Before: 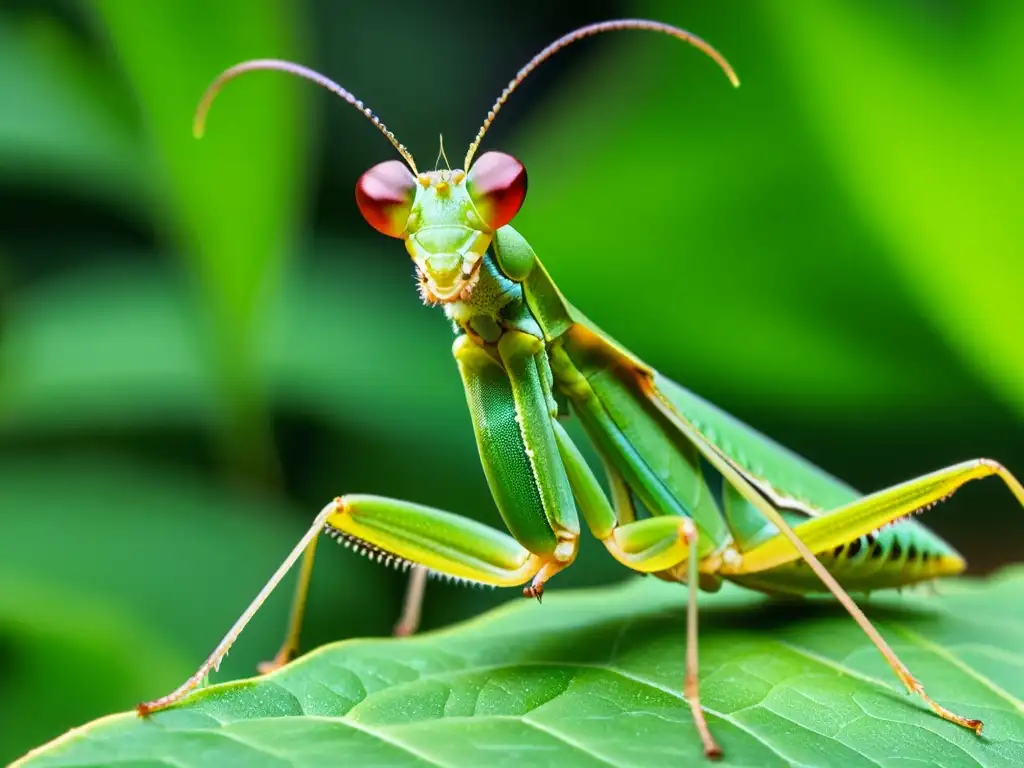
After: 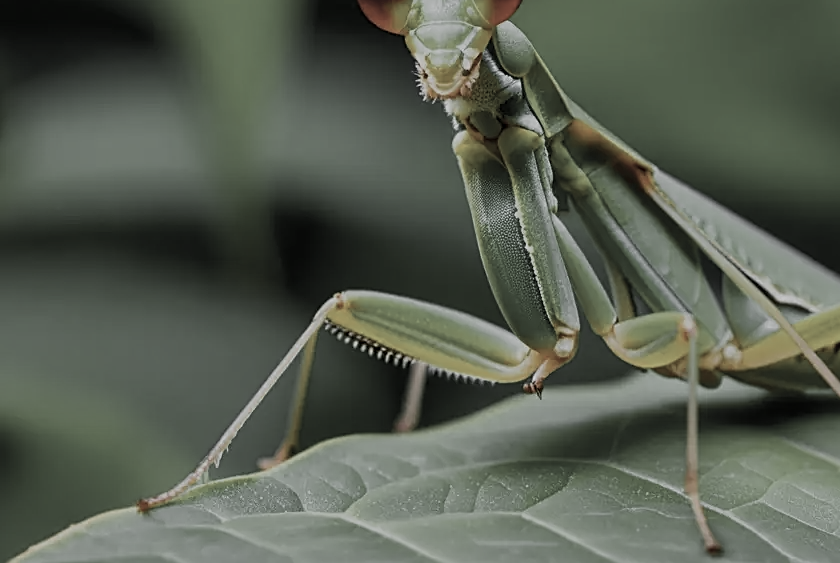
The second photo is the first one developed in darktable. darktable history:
crop: top 26.68%, right 17.961%
color zones: curves: ch0 [(0, 0.613) (0.01, 0.613) (0.245, 0.448) (0.498, 0.529) (0.642, 0.665) (0.879, 0.777) (0.99, 0.613)]; ch1 [(0, 0.035) (0.121, 0.189) (0.259, 0.197) (0.415, 0.061) (0.589, 0.022) (0.732, 0.022) (0.857, 0.026) (0.991, 0.053)]
sharpen: on, module defaults
exposure: exposure -0.953 EV, compensate highlight preservation false
